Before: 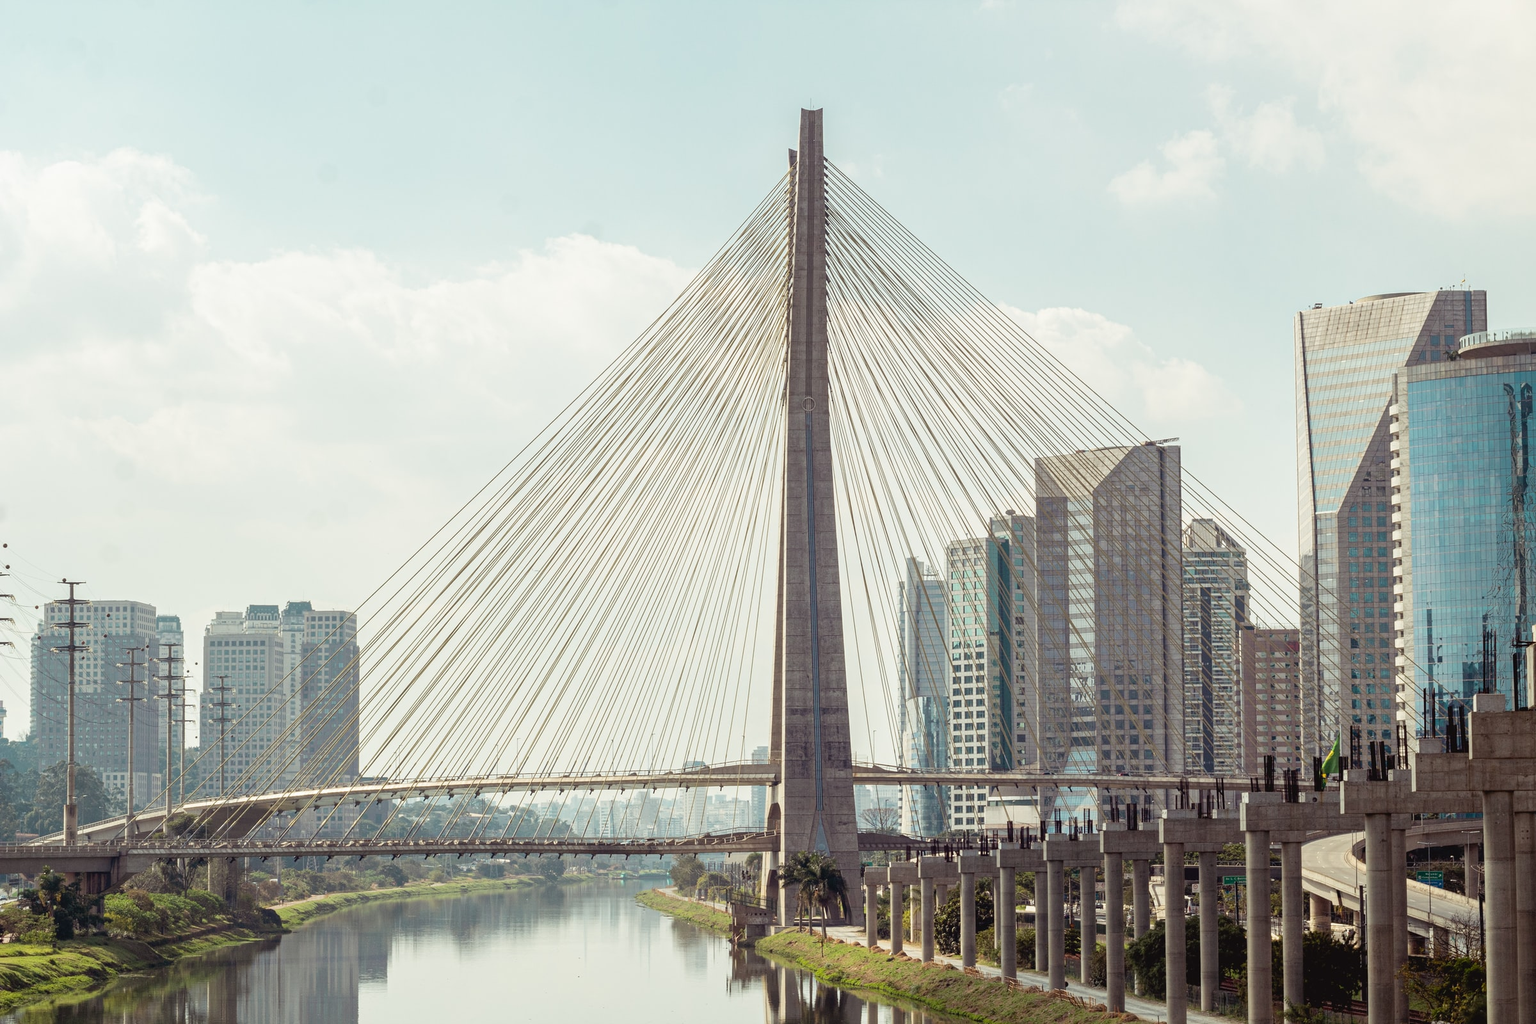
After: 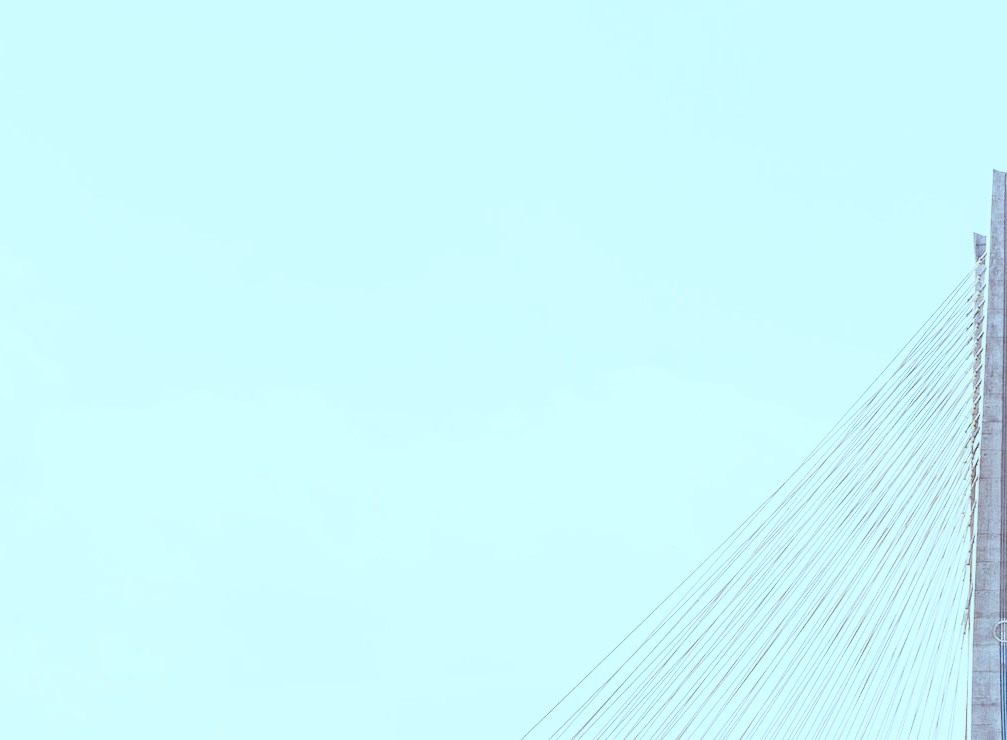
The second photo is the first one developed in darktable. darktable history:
crop and rotate: left 10.817%, top 0.062%, right 47.194%, bottom 53.626%
exposure: black level correction 0.001, exposure 1.646 EV, compensate exposure bias true, compensate highlight preservation false
color correction: highlights a* -9.73, highlights b* -21.22
sigmoid: contrast 1.7, skew -0.2, preserve hue 0%, red attenuation 0.1, red rotation 0.035, green attenuation 0.1, green rotation -0.017, blue attenuation 0.15, blue rotation -0.052, base primaries Rec2020
